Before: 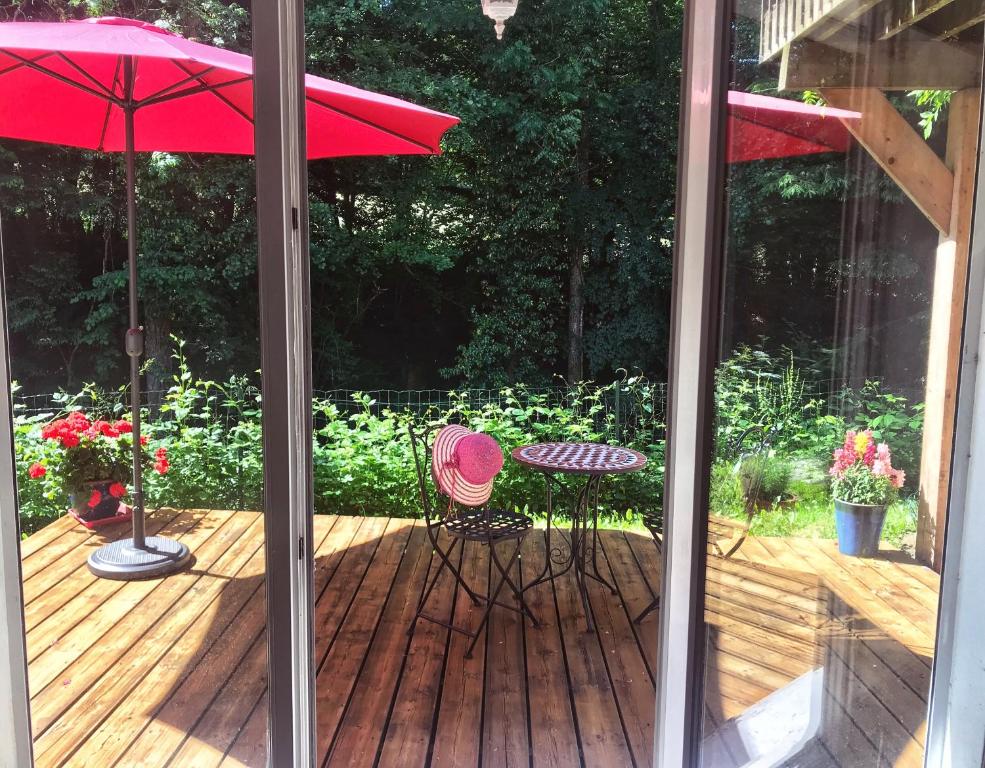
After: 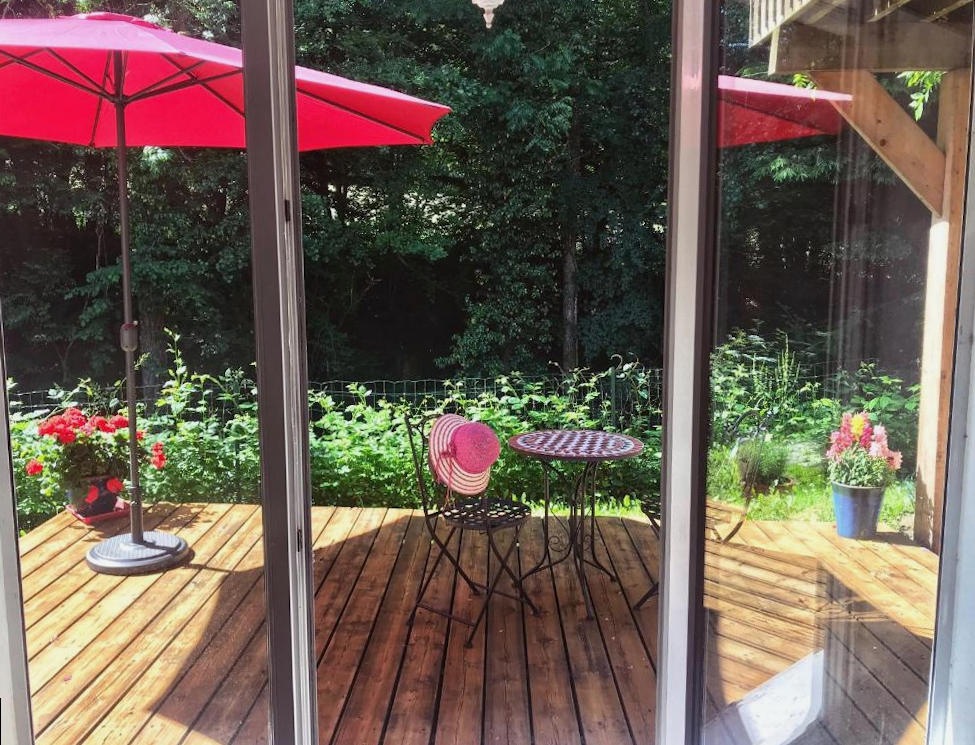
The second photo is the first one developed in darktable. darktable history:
exposure: exposure -0.151 EV, compensate highlight preservation false
rotate and perspective: rotation -1°, crop left 0.011, crop right 0.989, crop top 0.025, crop bottom 0.975
